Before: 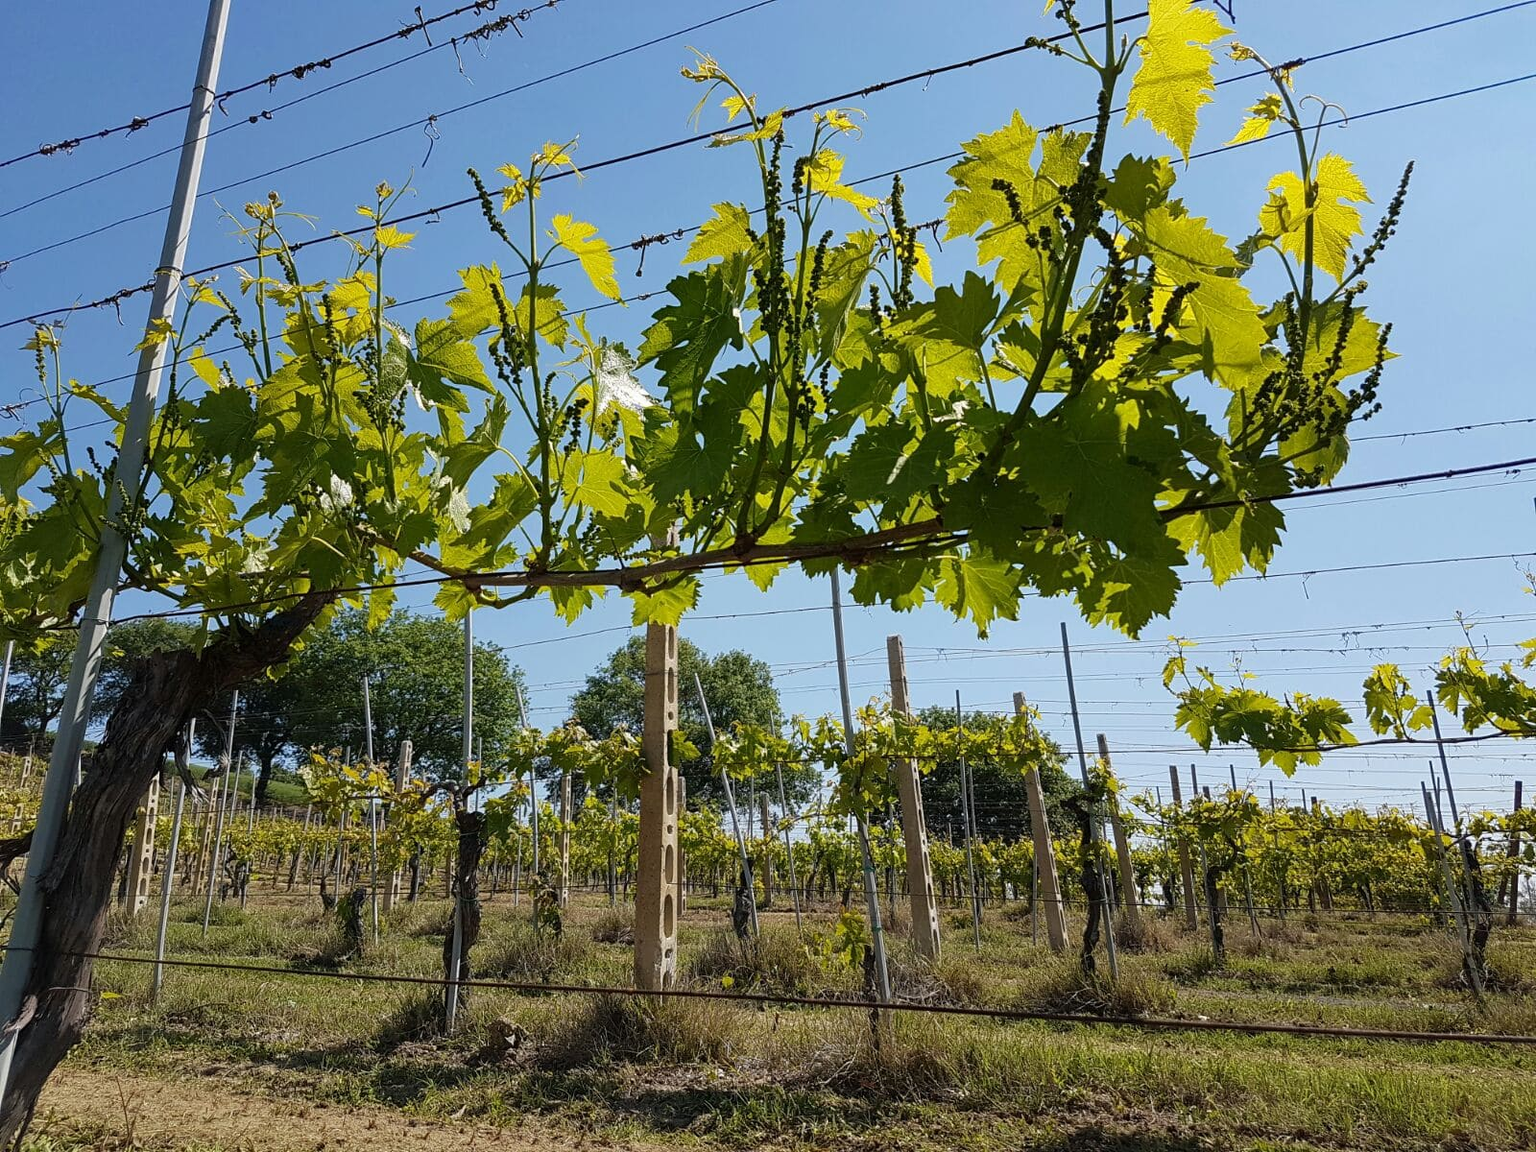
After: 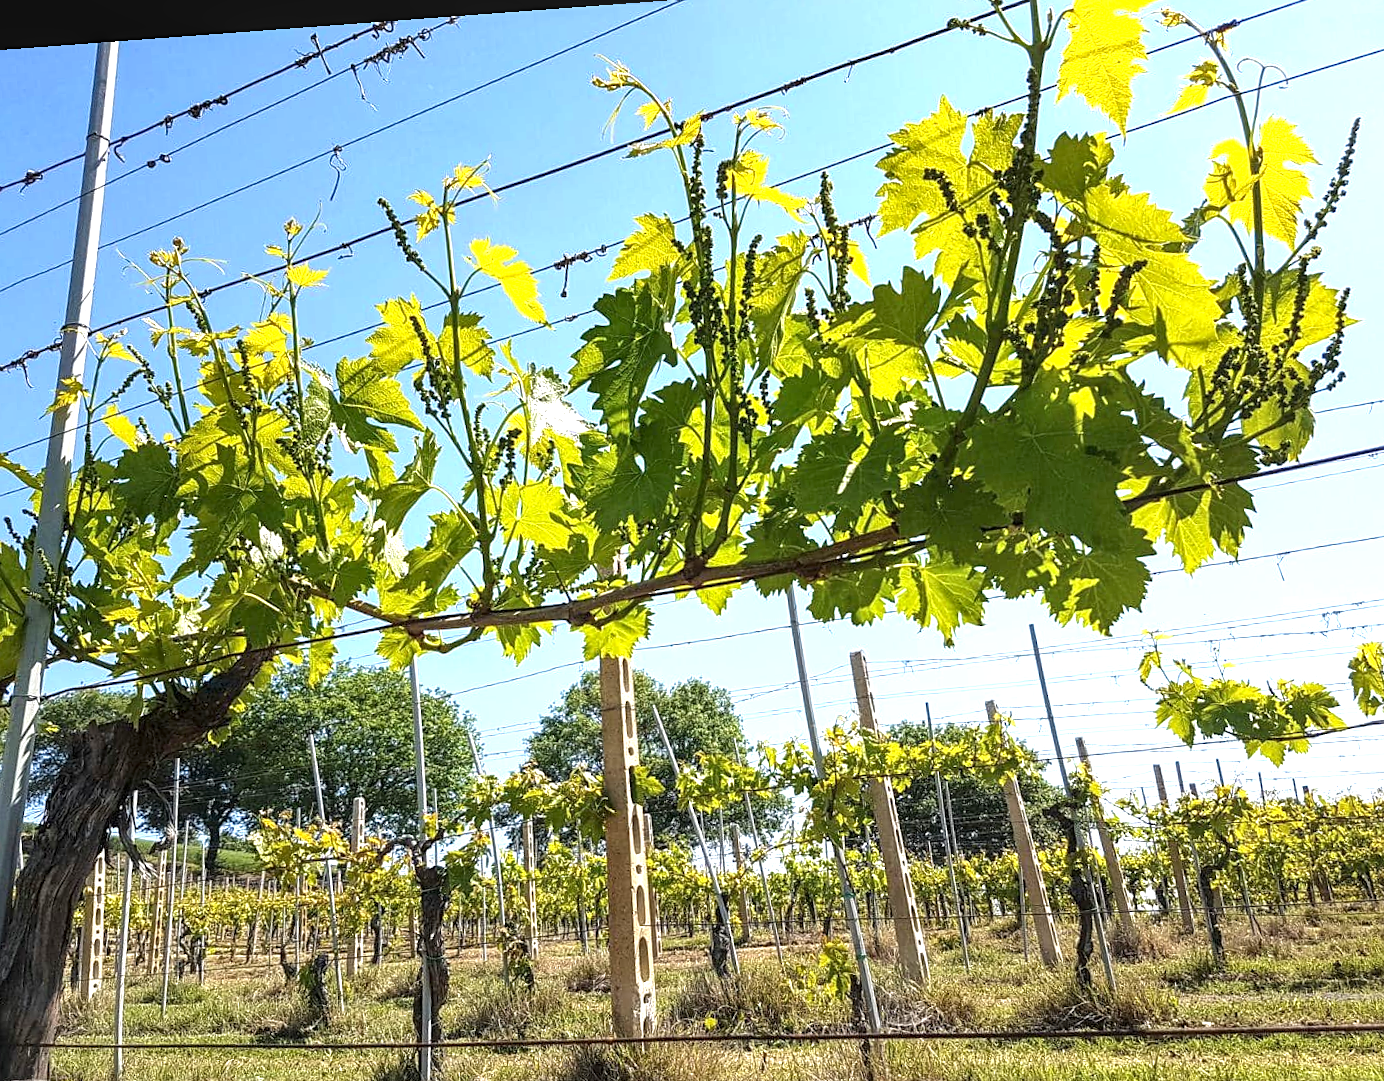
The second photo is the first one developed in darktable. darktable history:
crop and rotate: left 7.196%, top 4.574%, right 10.605%, bottom 13.178%
exposure: black level correction 0, exposure 1.2 EV, compensate highlight preservation false
sharpen: amount 0.2
rotate and perspective: rotation -4.25°, automatic cropping off
local contrast: on, module defaults
